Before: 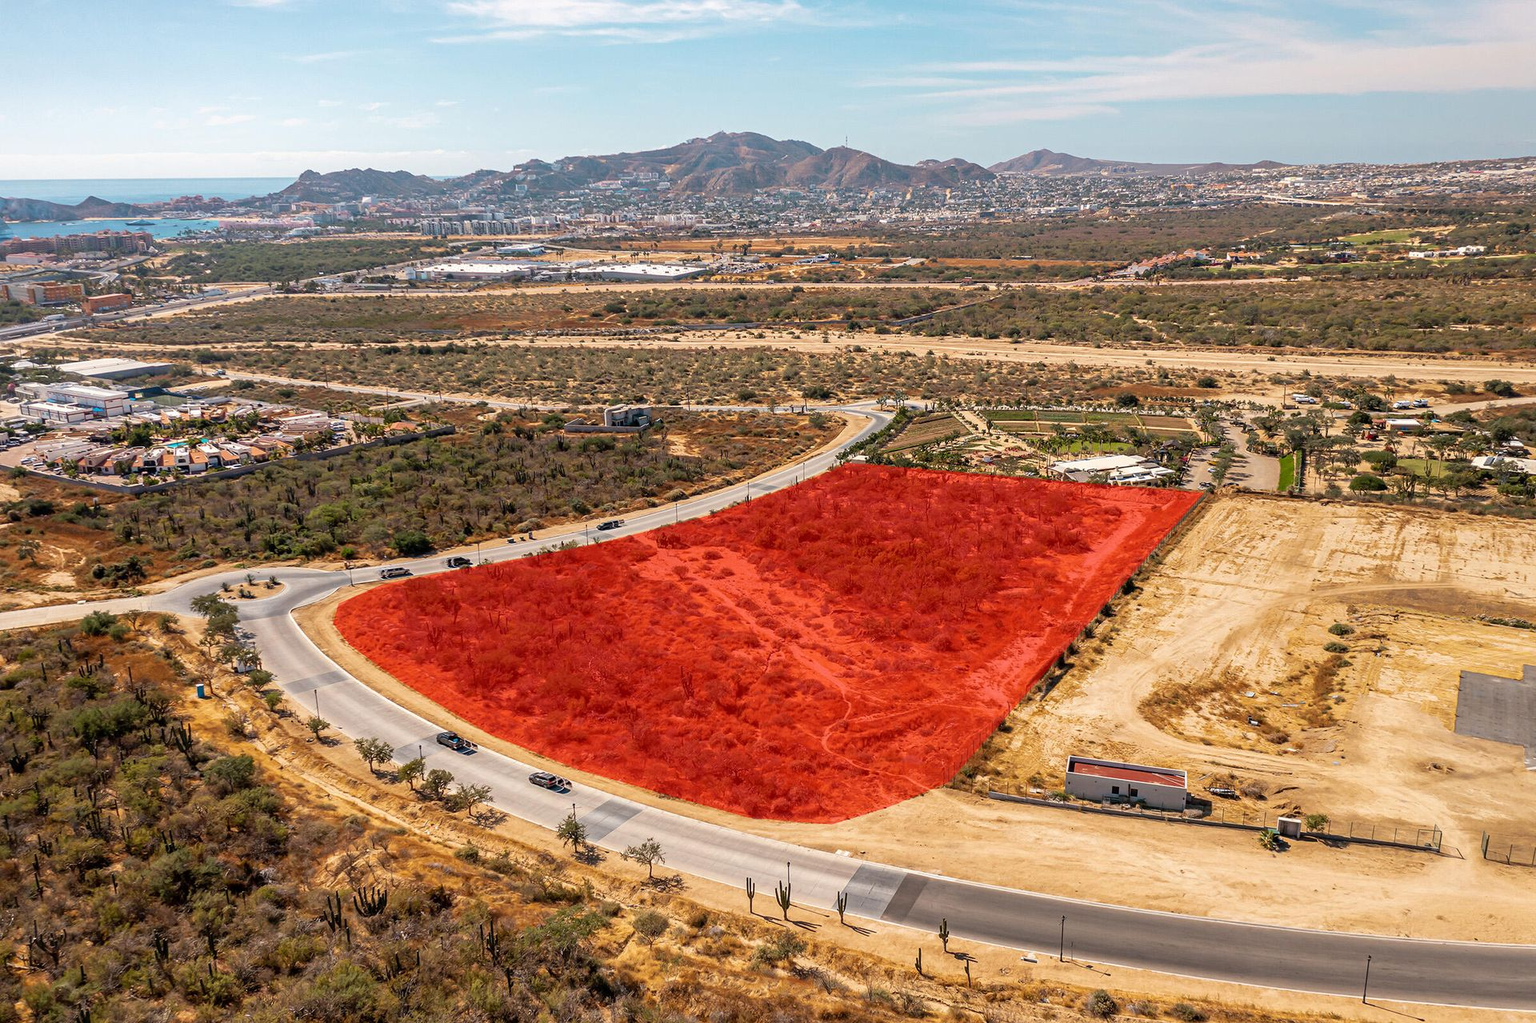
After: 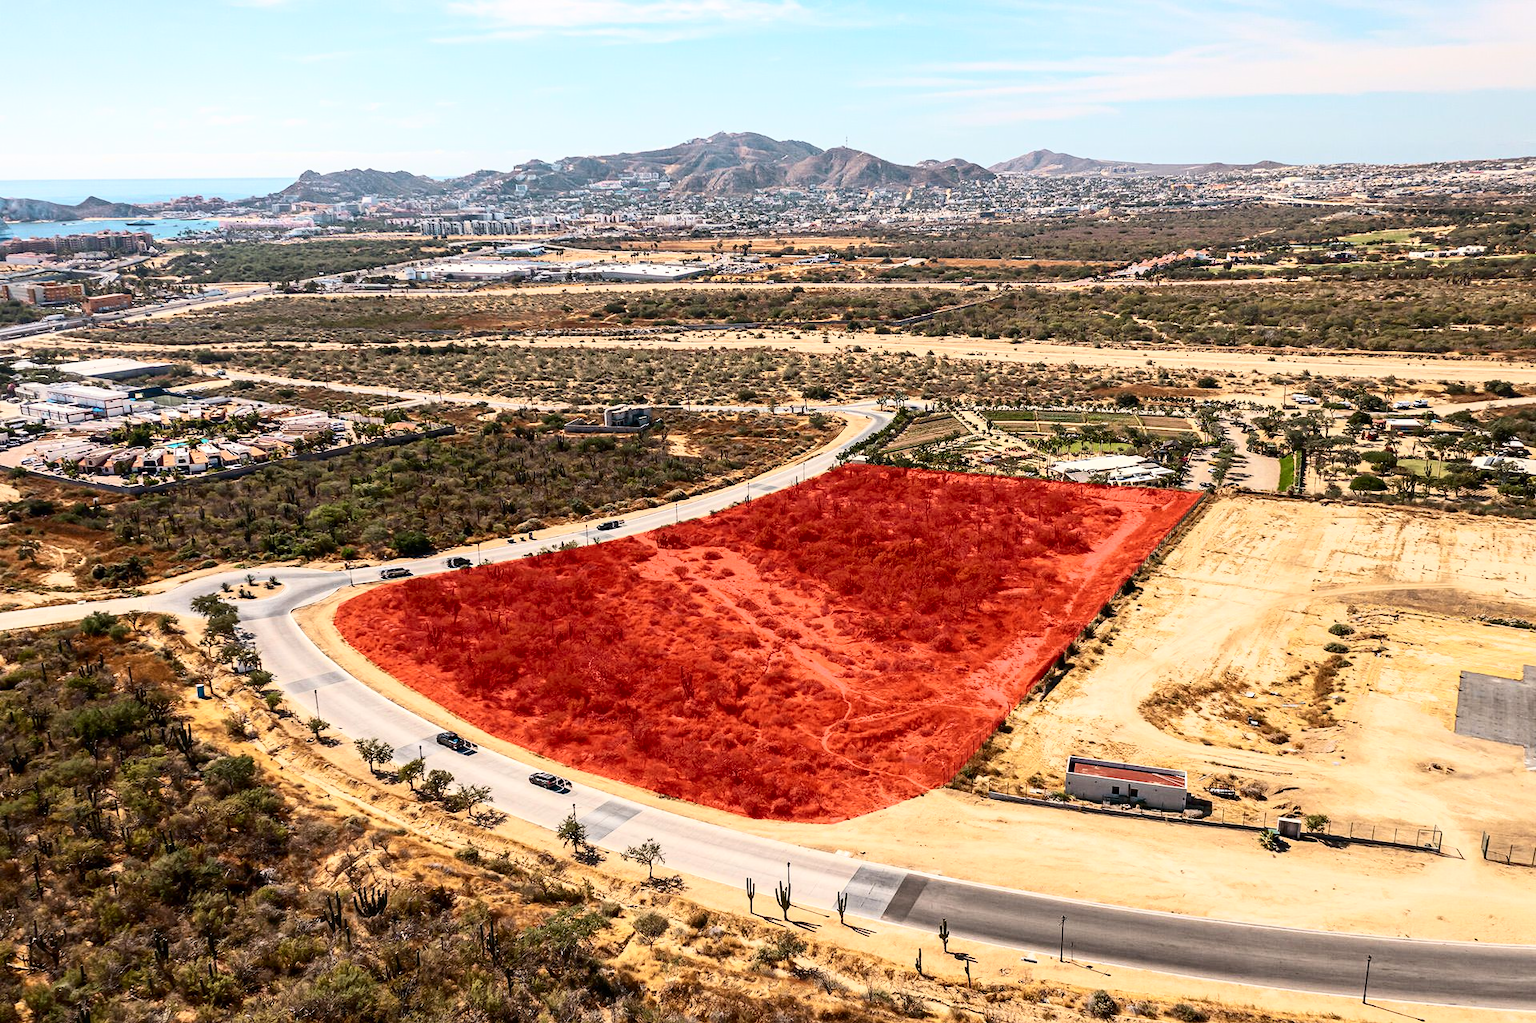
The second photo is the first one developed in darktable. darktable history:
contrast brightness saturation: contrast 0.382, brightness 0.096
